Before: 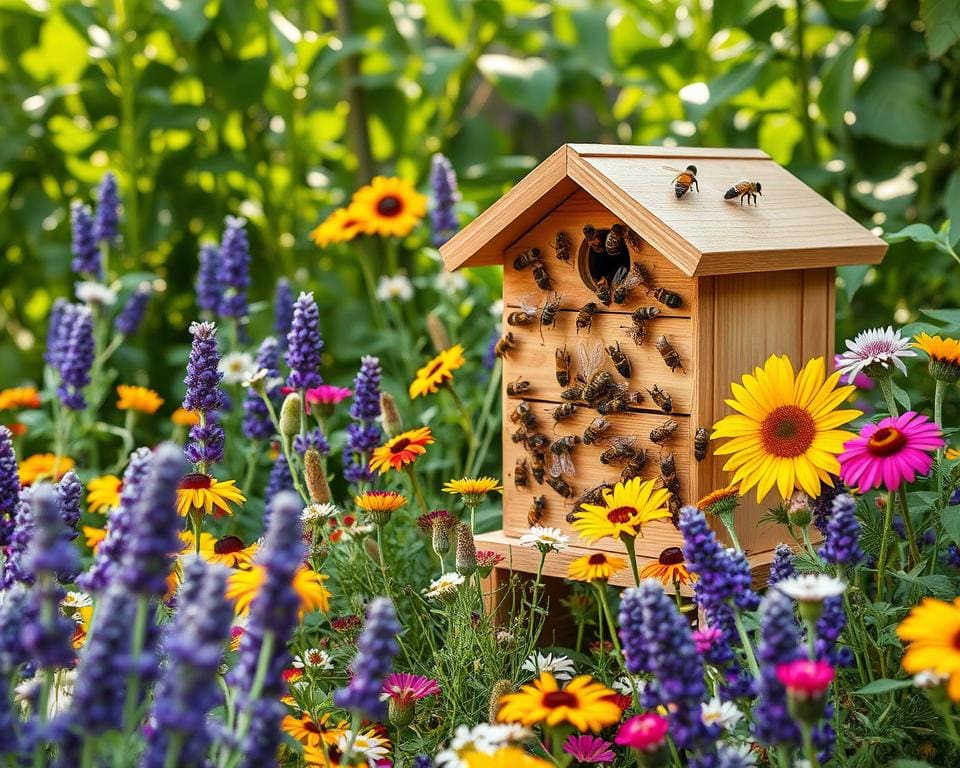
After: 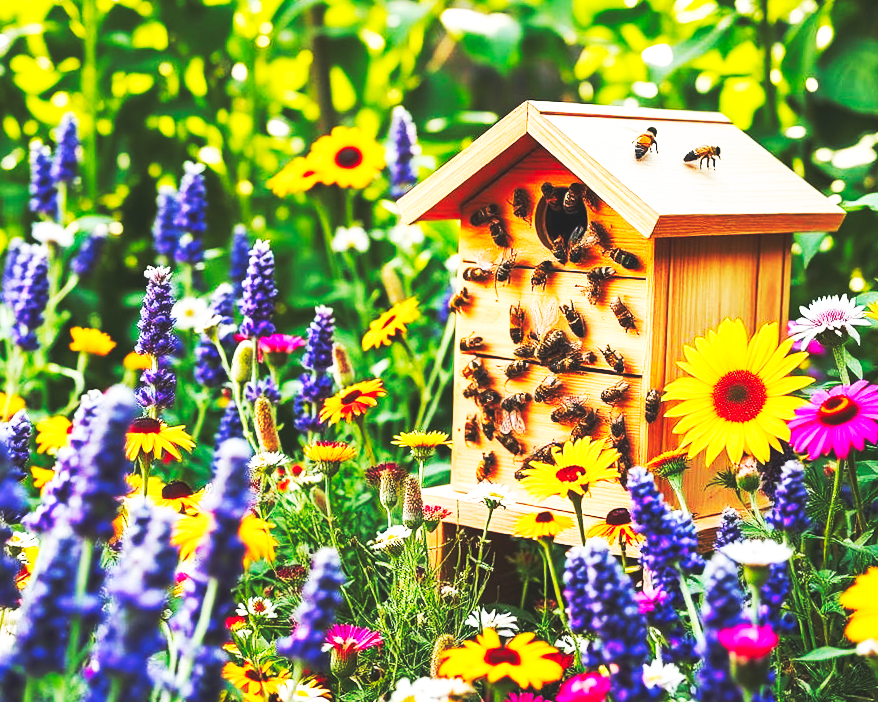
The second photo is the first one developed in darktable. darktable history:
crop and rotate: angle -1.96°, left 3.097%, top 4.154%, right 1.586%, bottom 0.529%
base curve: curves: ch0 [(0, 0.015) (0.085, 0.116) (0.134, 0.298) (0.19, 0.545) (0.296, 0.764) (0.599, 0.982) (1, 1)], preserve colors none
